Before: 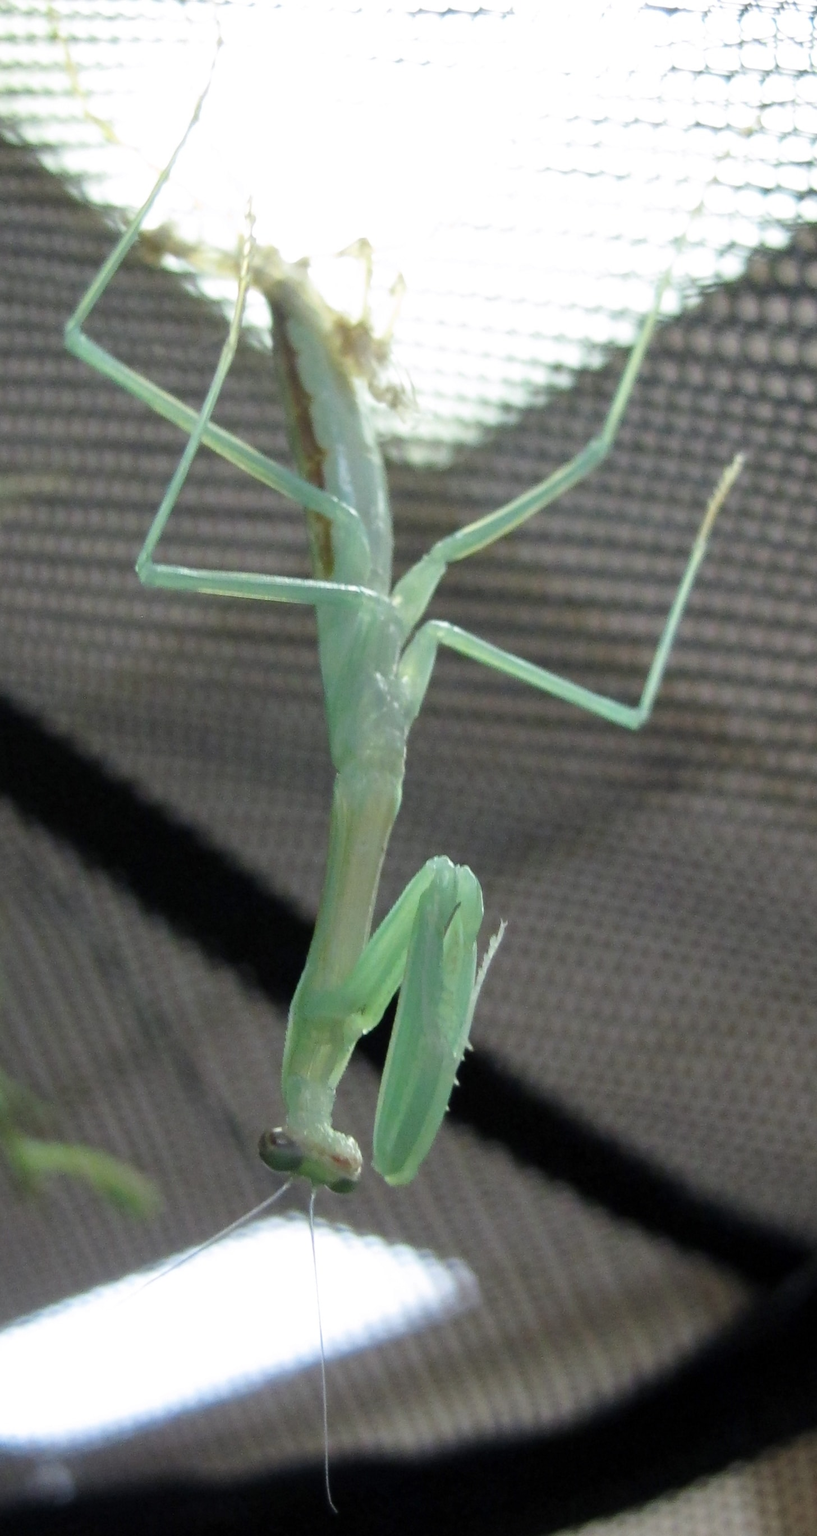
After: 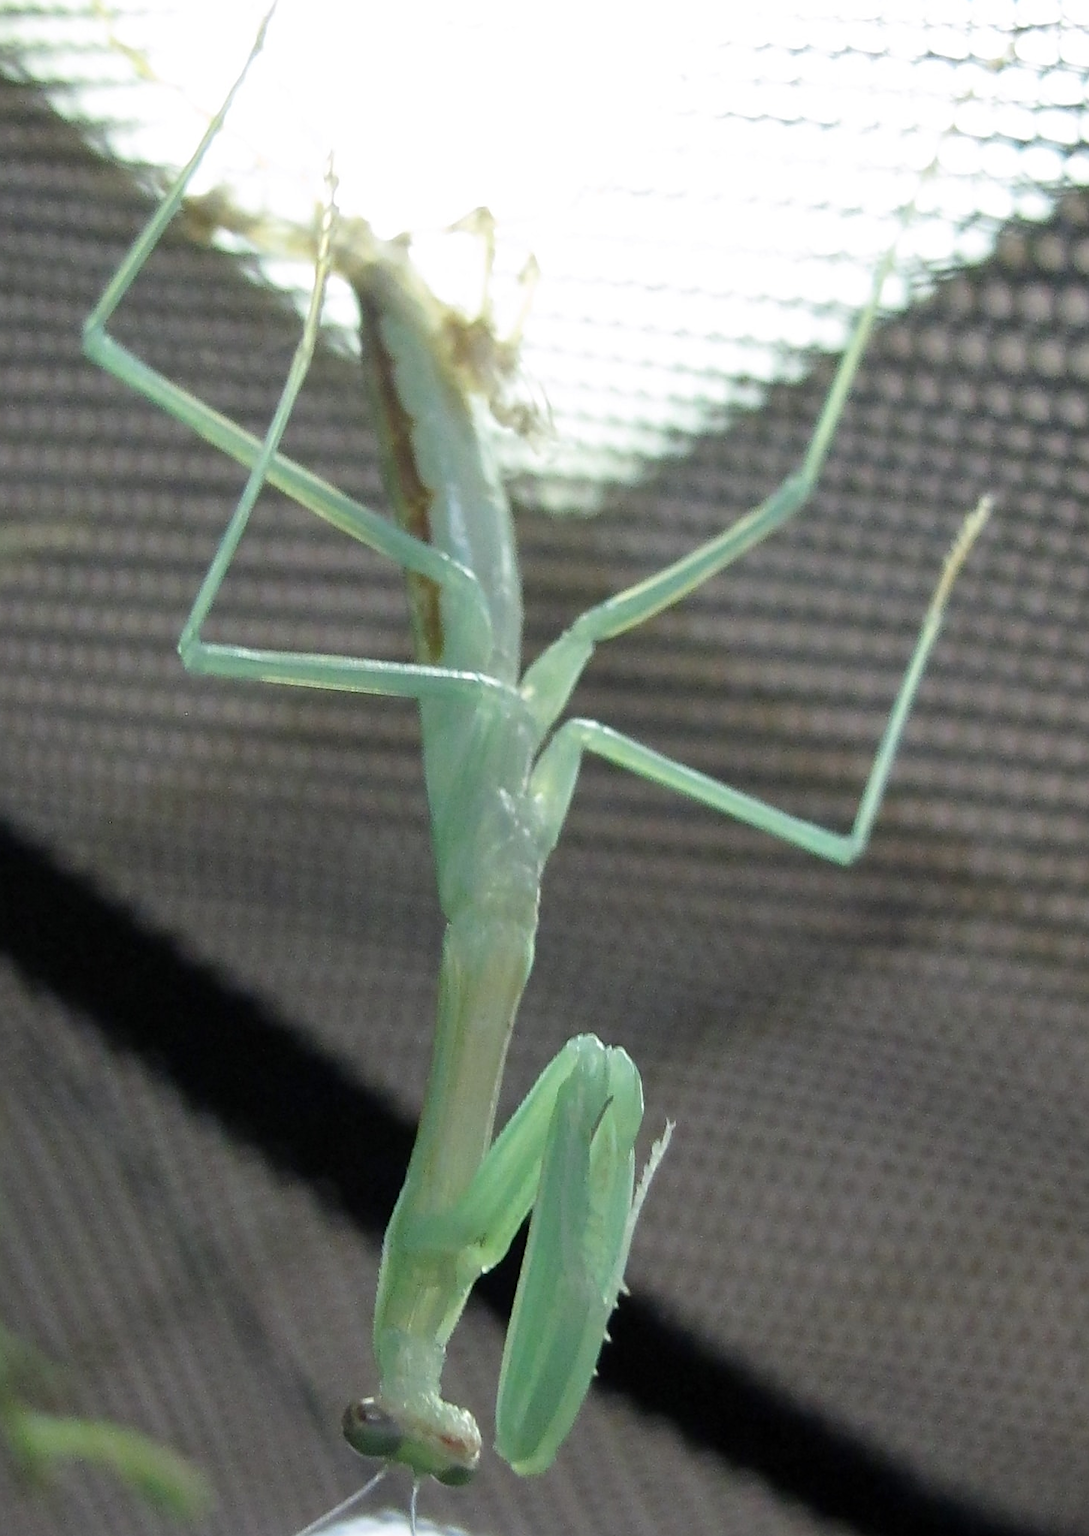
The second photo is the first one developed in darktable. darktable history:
crop: left 0.387%, top 5.469%, bottom 19.809%
sharpen: on, module defaults
